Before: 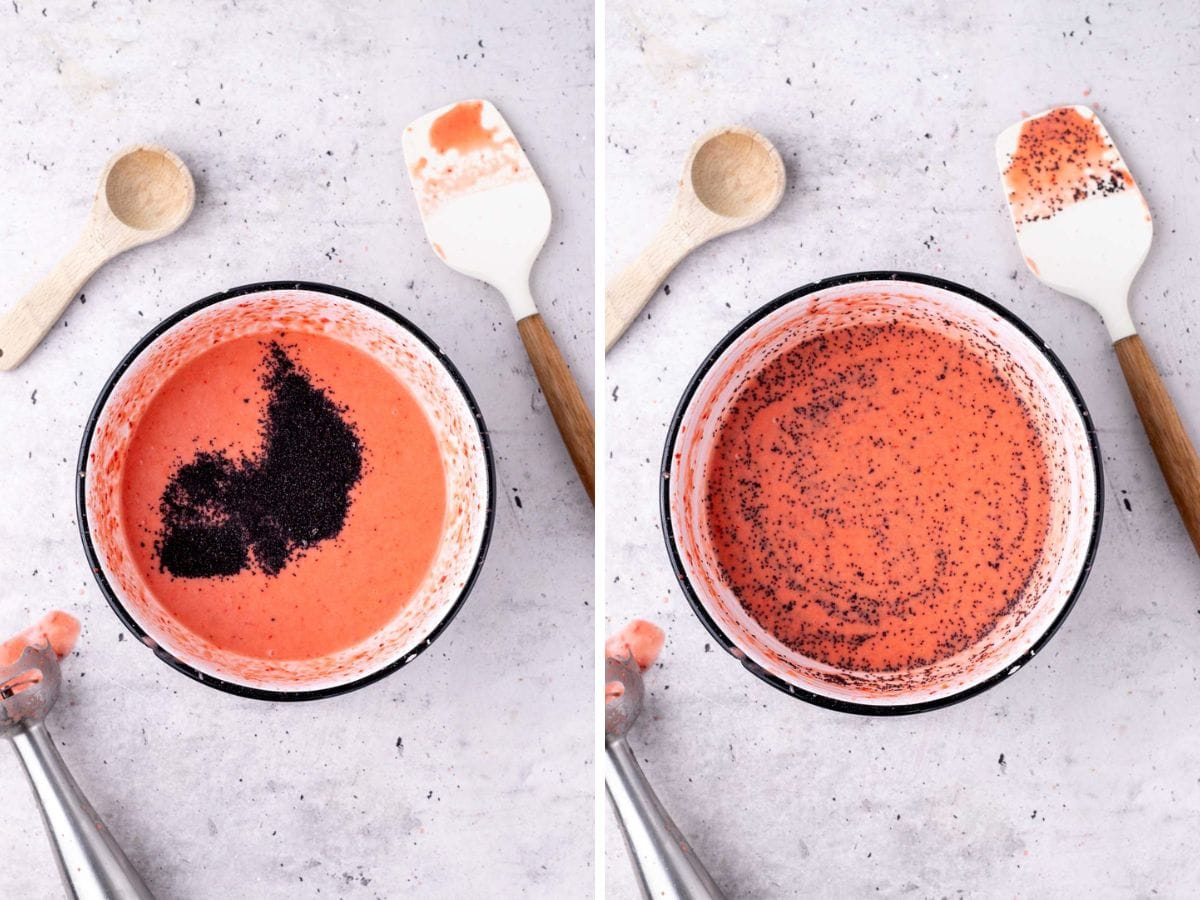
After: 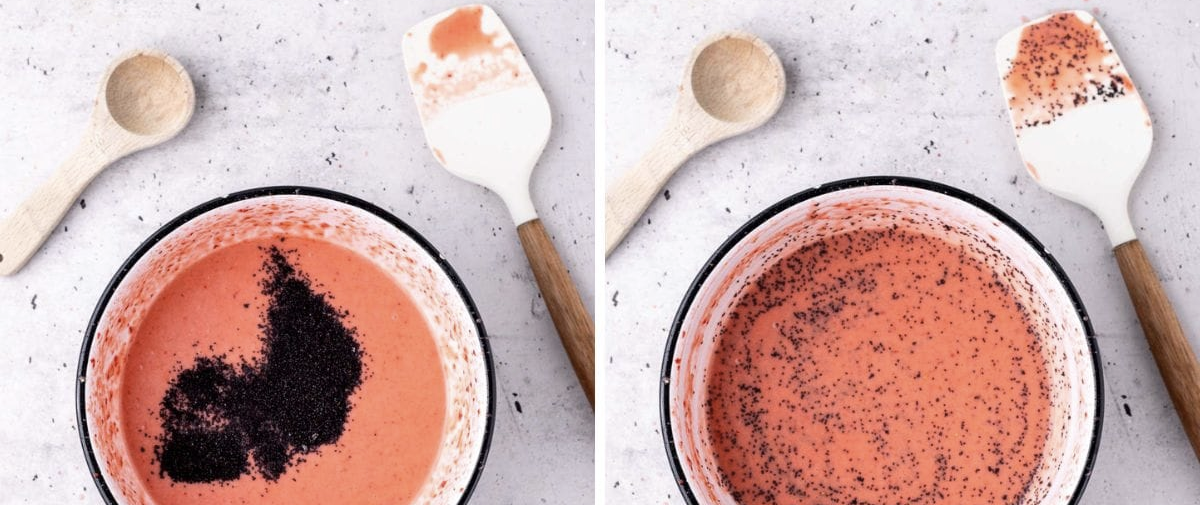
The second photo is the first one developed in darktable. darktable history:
crop and rotate: top 10.605%, bottom 33.274%
contrast brightness saturation: contrast 0.06, brightness -0.01, saturation -0.23
